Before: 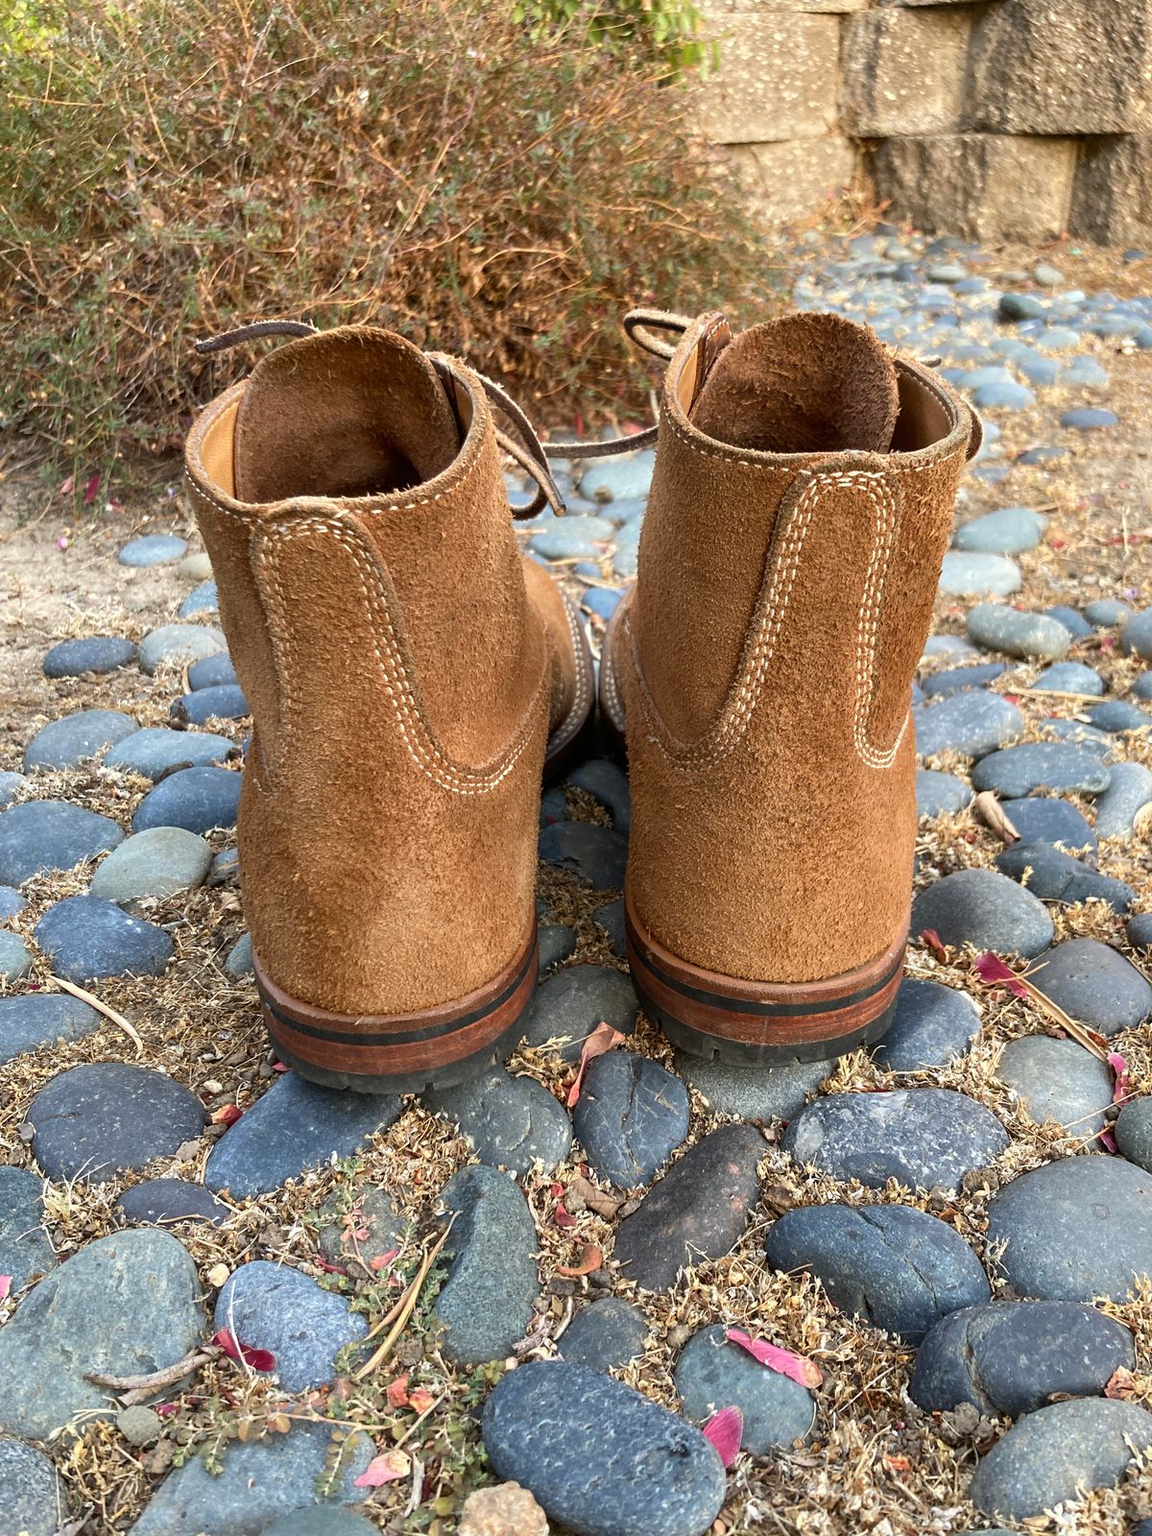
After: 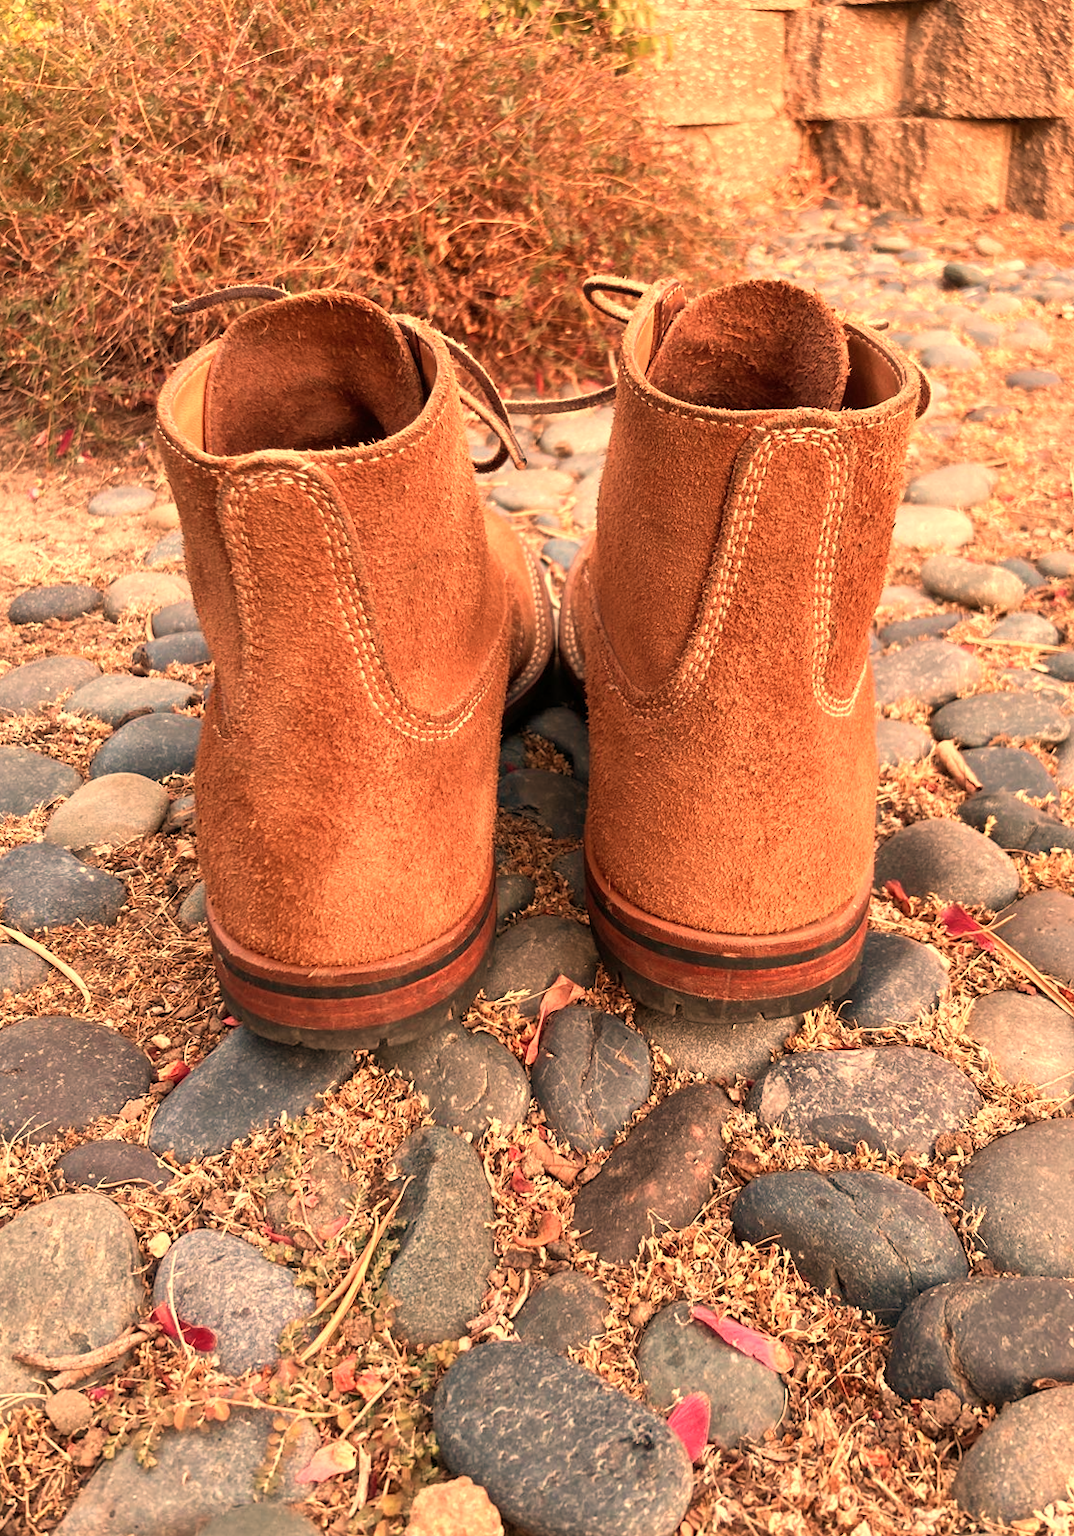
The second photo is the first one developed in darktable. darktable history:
rotate and perspective: rotation 0.215°, lens shift (vertical) -0.139, crop left 0.069, crop right 0.939, crop top 0.002, crop bottom 0.996
white balance: red 1.467, blue 0.684
color balance: output saturation 98.5%
color correction: highlights a* -0.772, highlights b* -8.92
